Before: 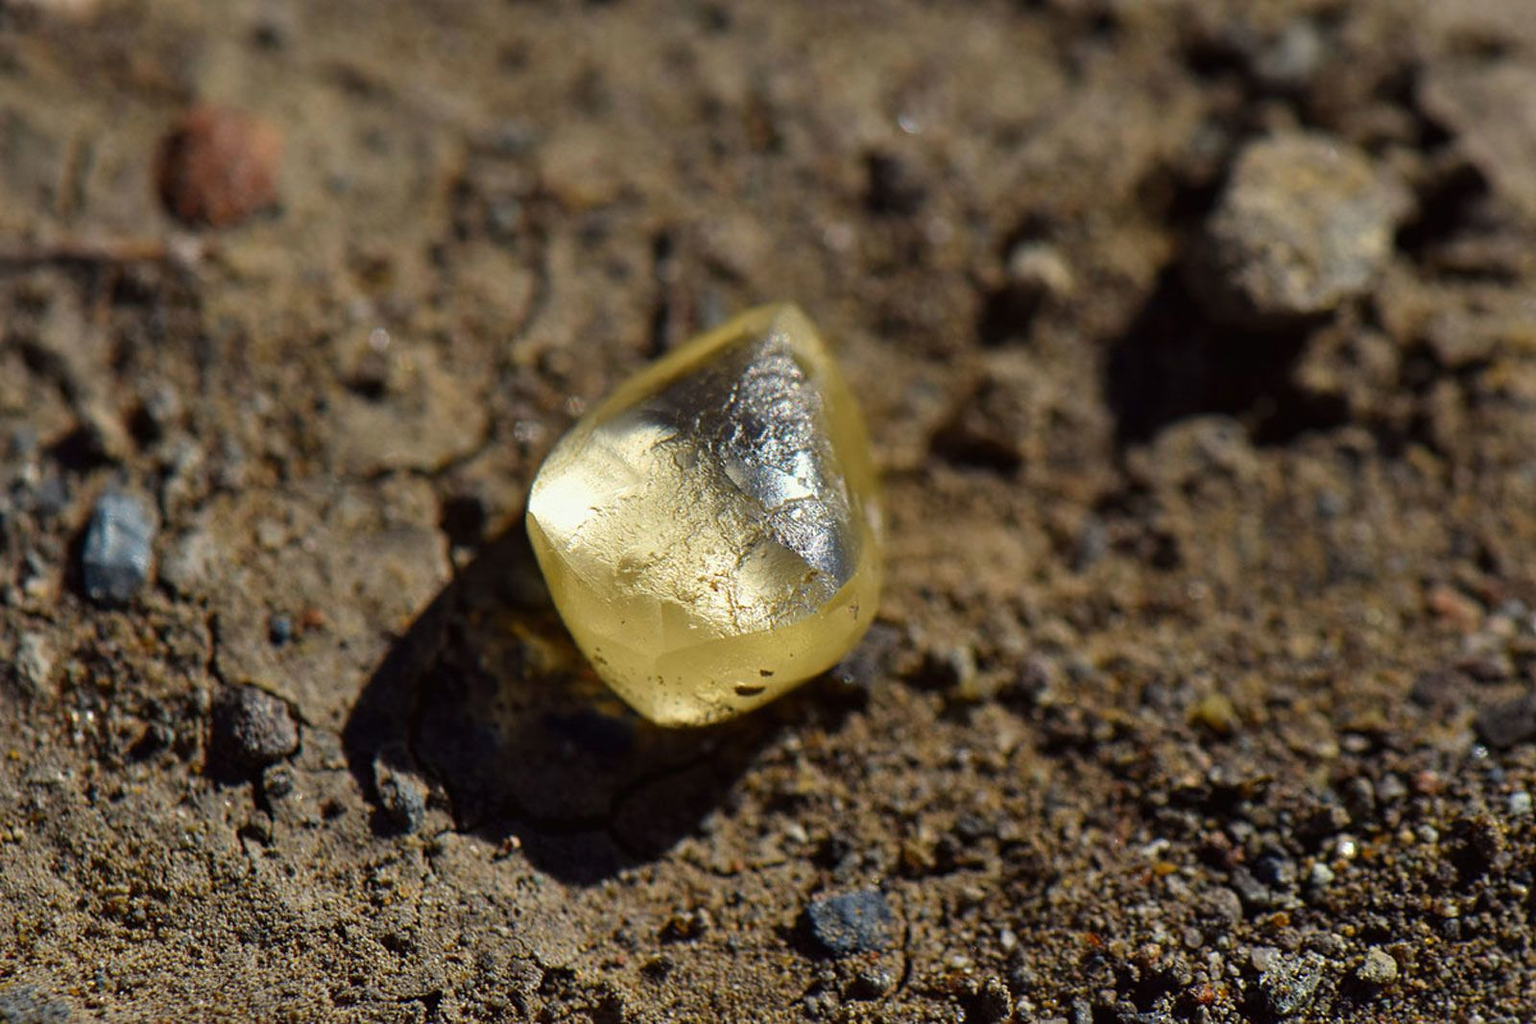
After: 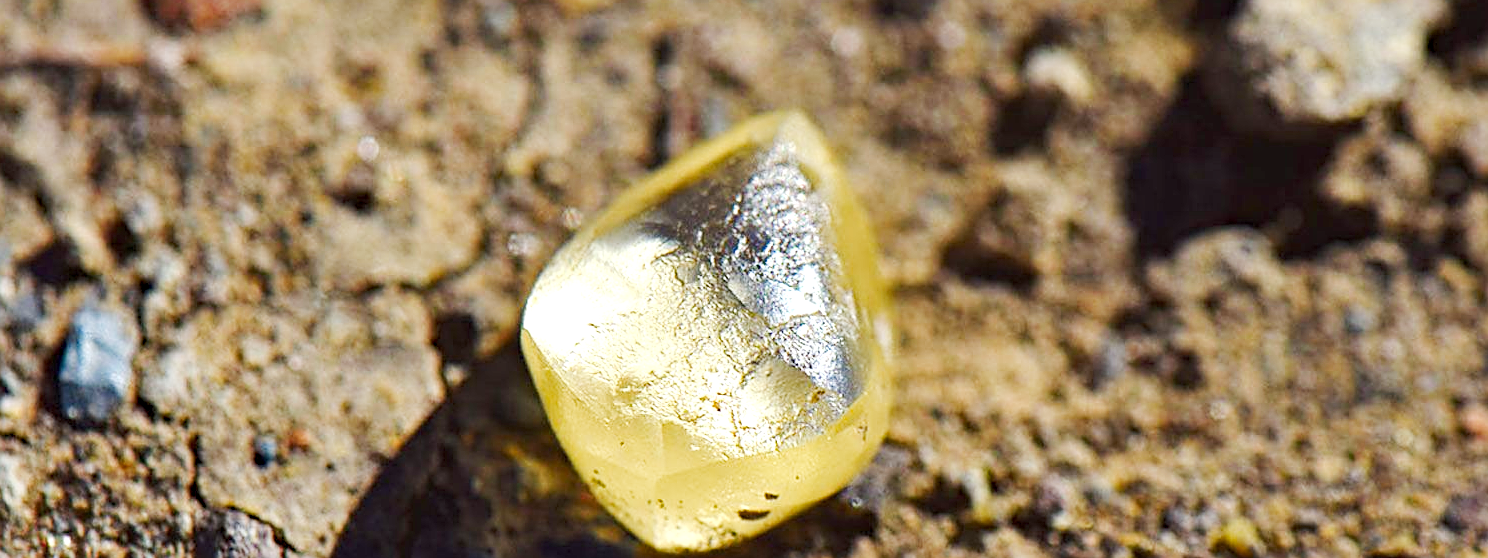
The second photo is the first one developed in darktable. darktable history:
tone curve: curves: ch0 [(0, 0) (0.003, 0.003) (0.011, 0.014) (0.025, 0.033) (0.044, 0.06) (0.069, 0.096) (0.1, 0.132) (0.136, 0.174) (0.177, 0.226) (0.224, 0.282) (0.277, 0.352) (0.335, 0.435) (0.399, 0.524) (0.468, 0.615) (0.543, 0.695) (0.623, 0.771) (0.709, 0.835) (0.801, 0.894) (0.898, 0.944) (1, 1)], preserve colors none
sharpen: on, module defaults
crop: left 1.744%, top 19.225%, right 5.069%, bottom 28.357%
tone equalizer: -7 EV 0.18 EV, -6 EV 0.12 EV, -5 EV 0.08 EV, -4 EV 0.04 EV, -2 EV -0.02 EV, -1 EV -0.04 EV, +0 EV -0.06 EV, luminance estimator HSV value / RGB max
white balance: red 0.967, blue 1.049
shadows and highlights: shadows 25, highlights -25
exposure: black level correction -0.001, exposure 0.9 EV, compensate exposure bias true, compensate highlight preservation false
haze removal: compatibility mode true, adaptive false
